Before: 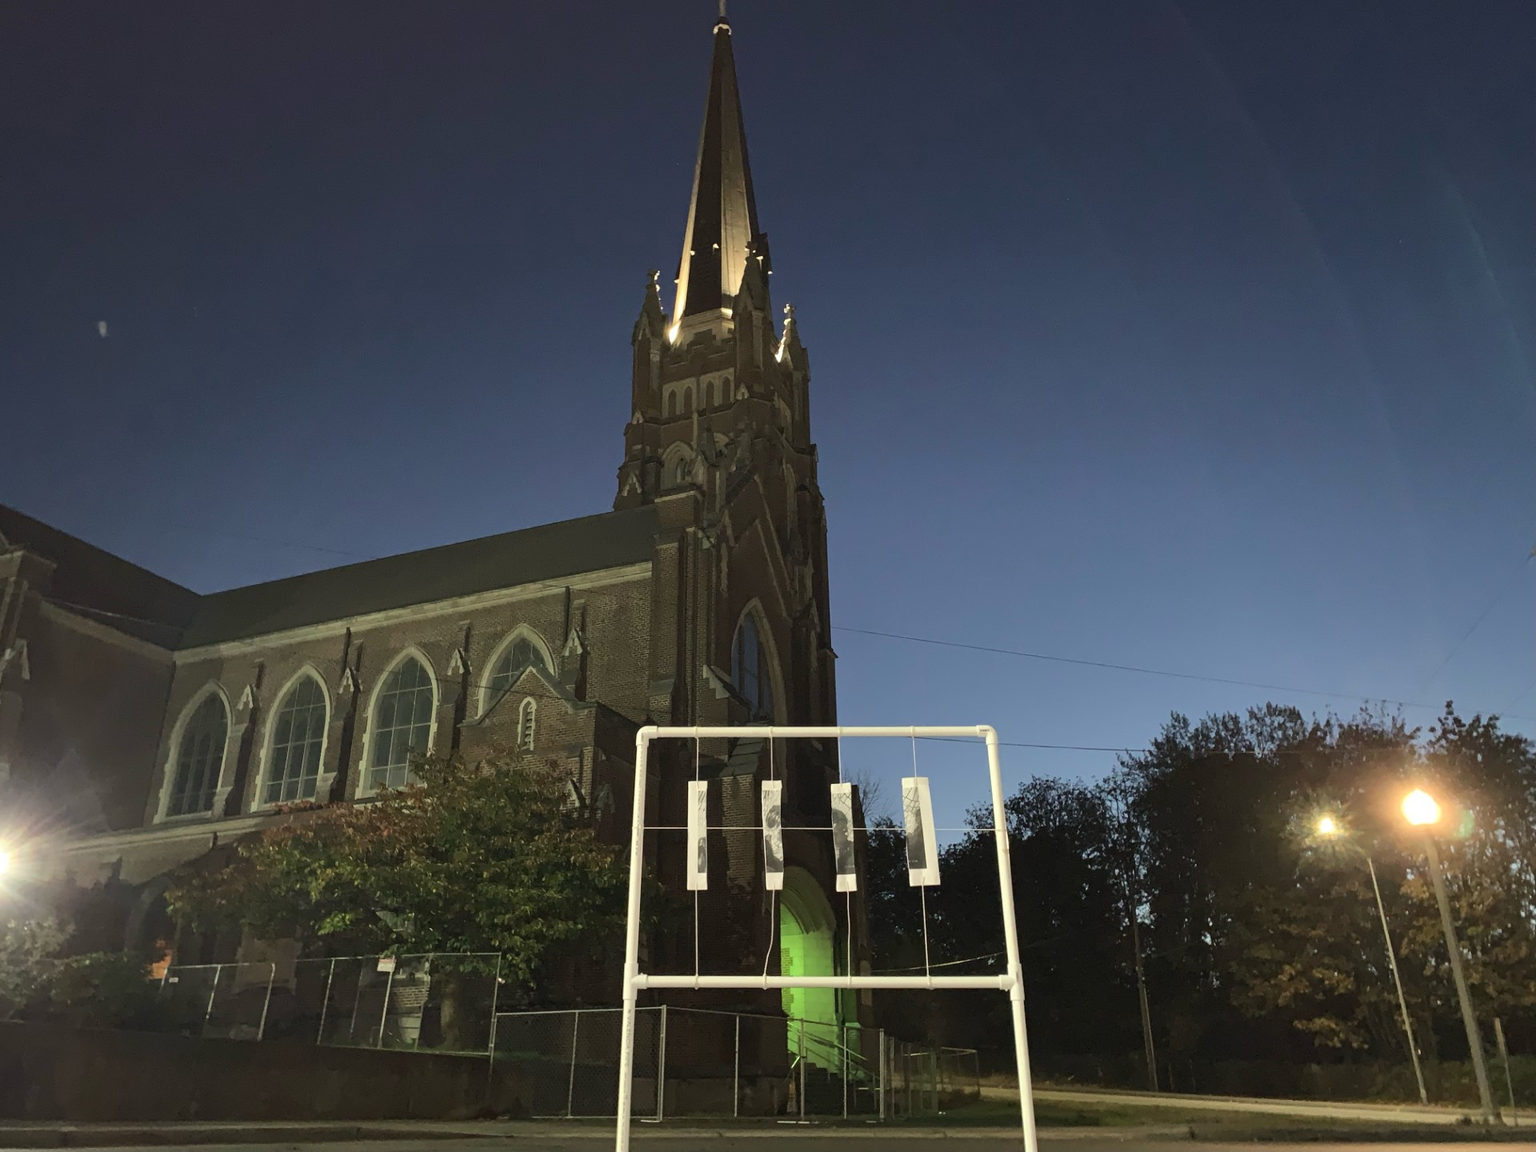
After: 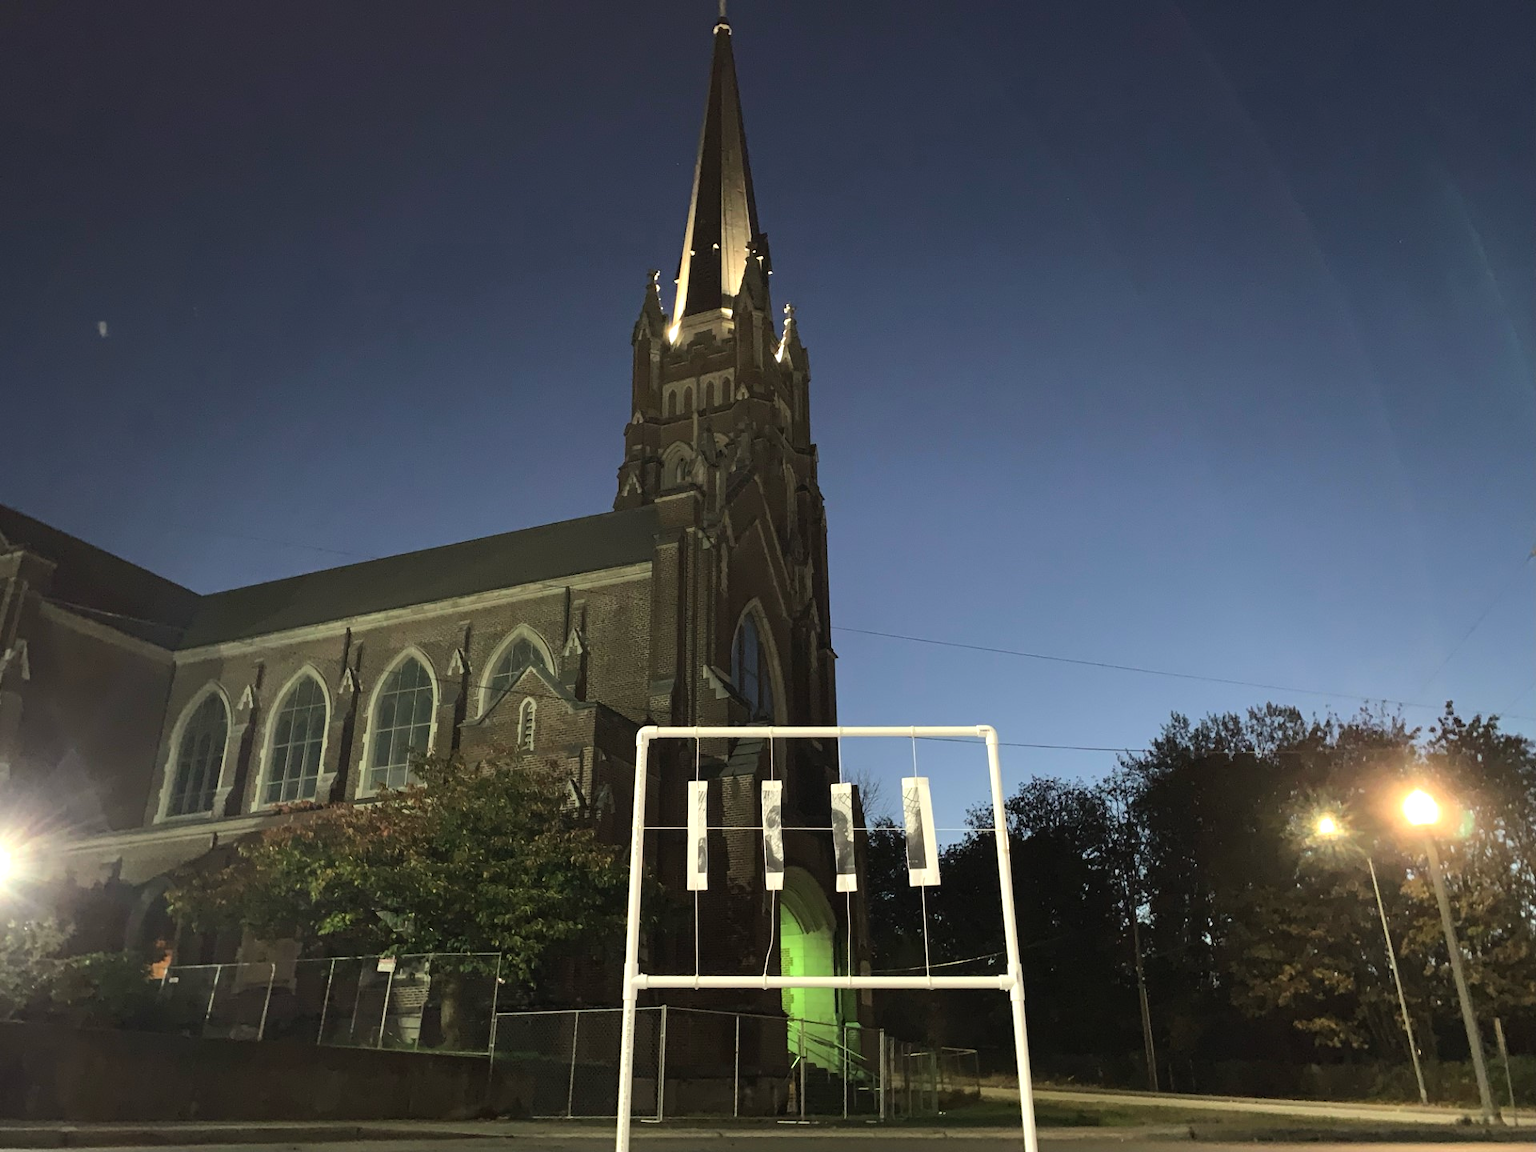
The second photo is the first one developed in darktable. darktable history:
tone equalizer: -8 EV -0.453 EV, -7 EV -0.385 EV, -6 EV -0.349 EV, -5 EV -0.234 EV, -3 EV 0.228 EV, -2 EV 0.354 EV, -1 EV 0.401 EV, +0 EV 0.395 EV
